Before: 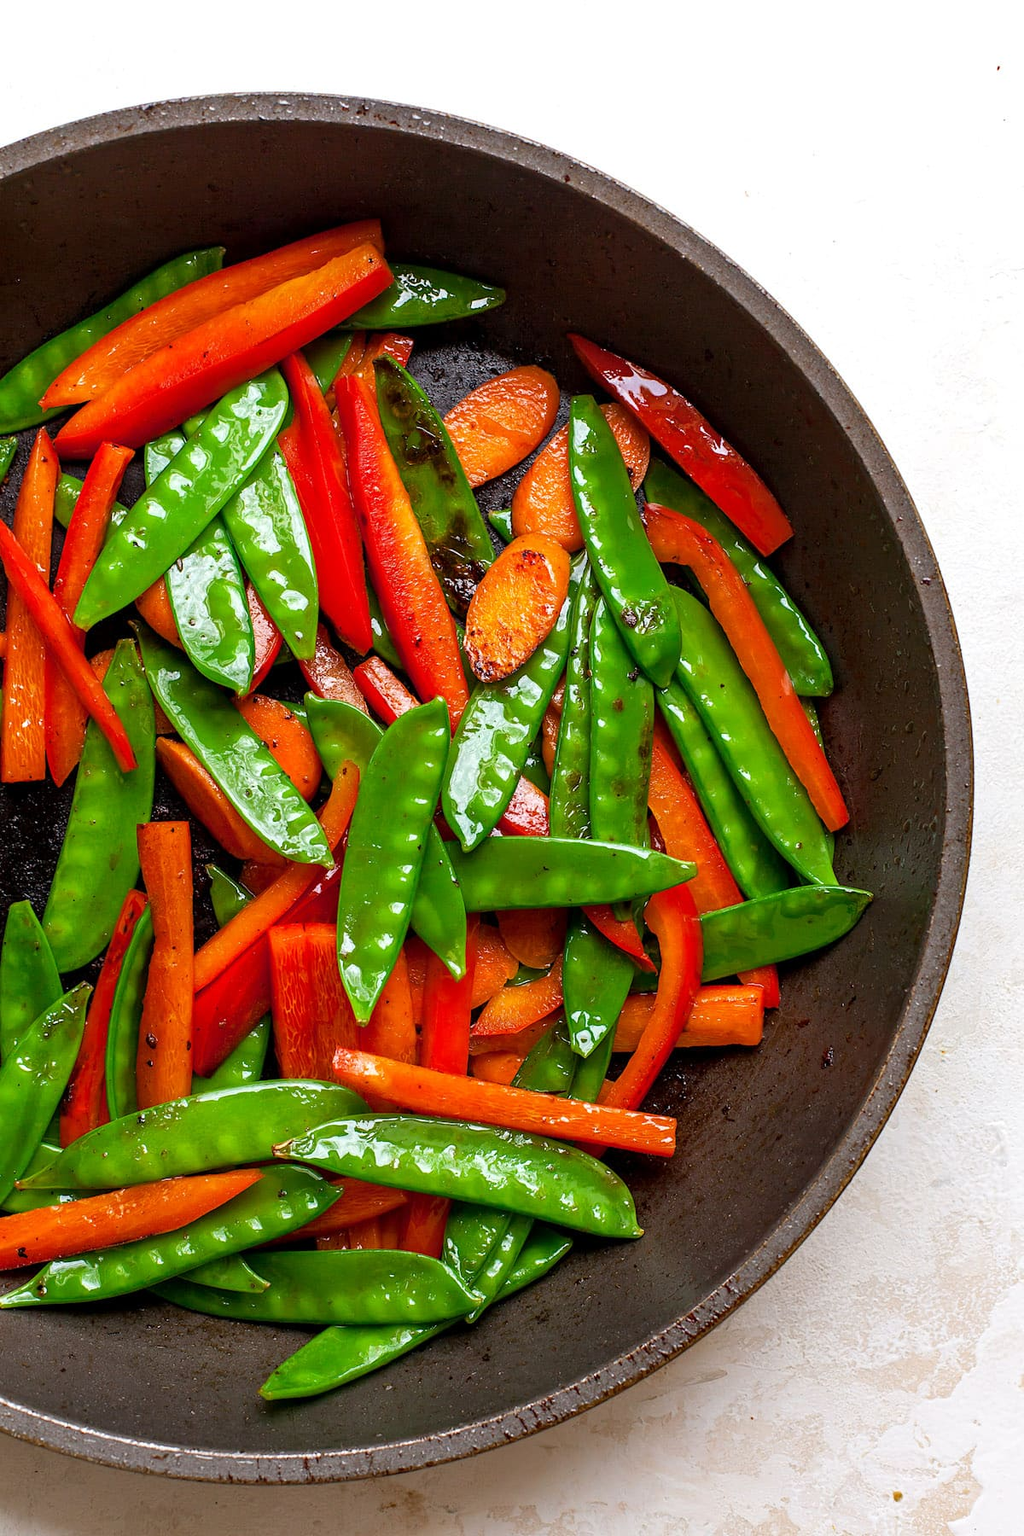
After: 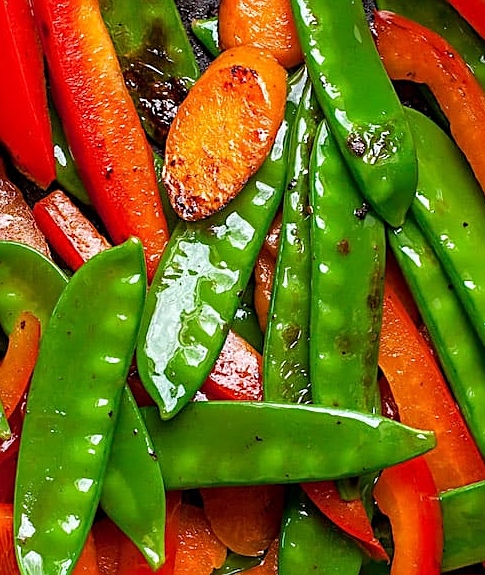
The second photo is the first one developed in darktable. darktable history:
crop: left 31.751%, top 32.172%, right 27.8%, bottom 35.83%
sharpen: on, module defaults
